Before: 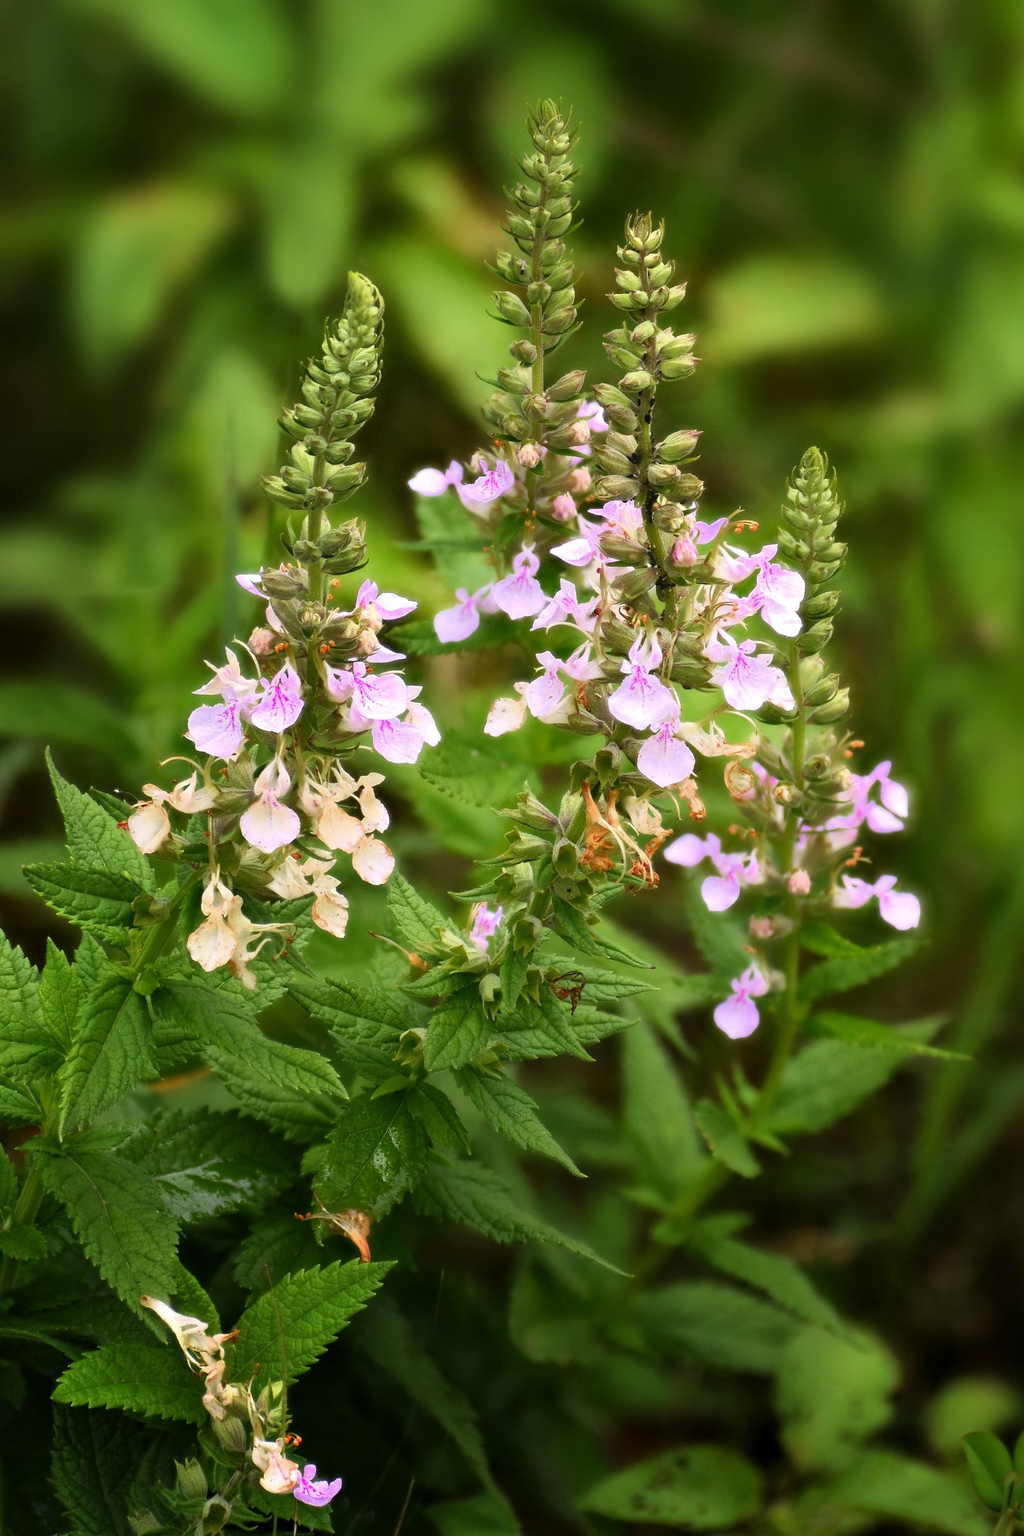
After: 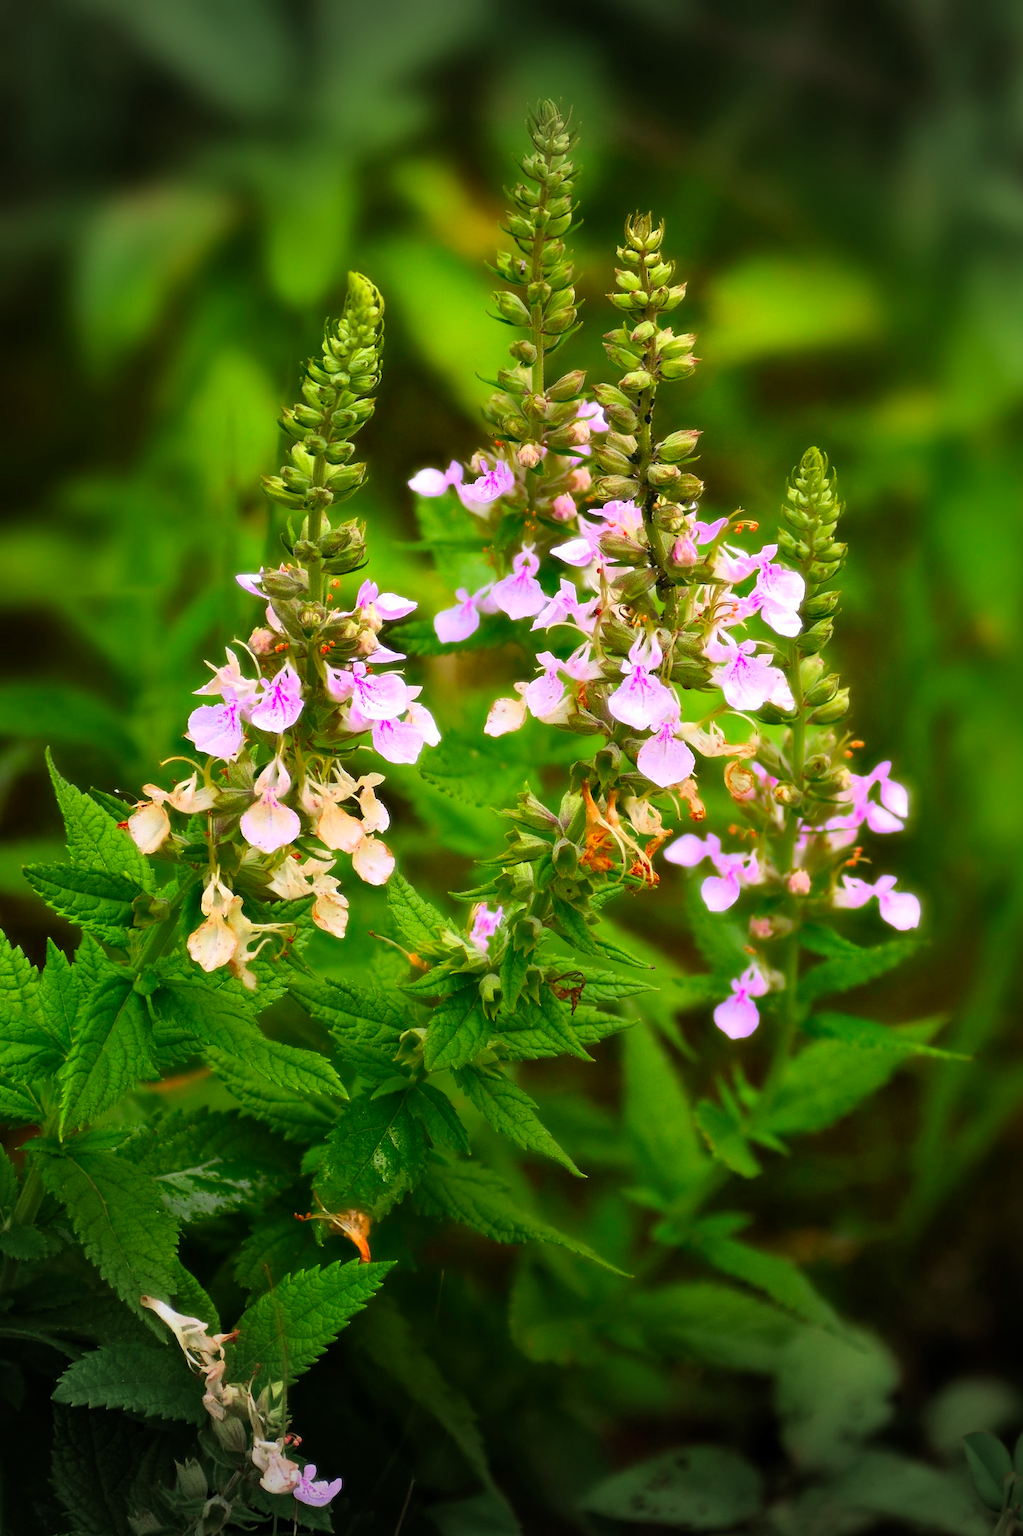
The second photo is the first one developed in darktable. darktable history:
vignetting: fall-off start 90.64%, fall-off radius 38.23%, width/height ratio 1.217, shape 1.29, unbound false
contrast brightness saturation: saturation 0.518
